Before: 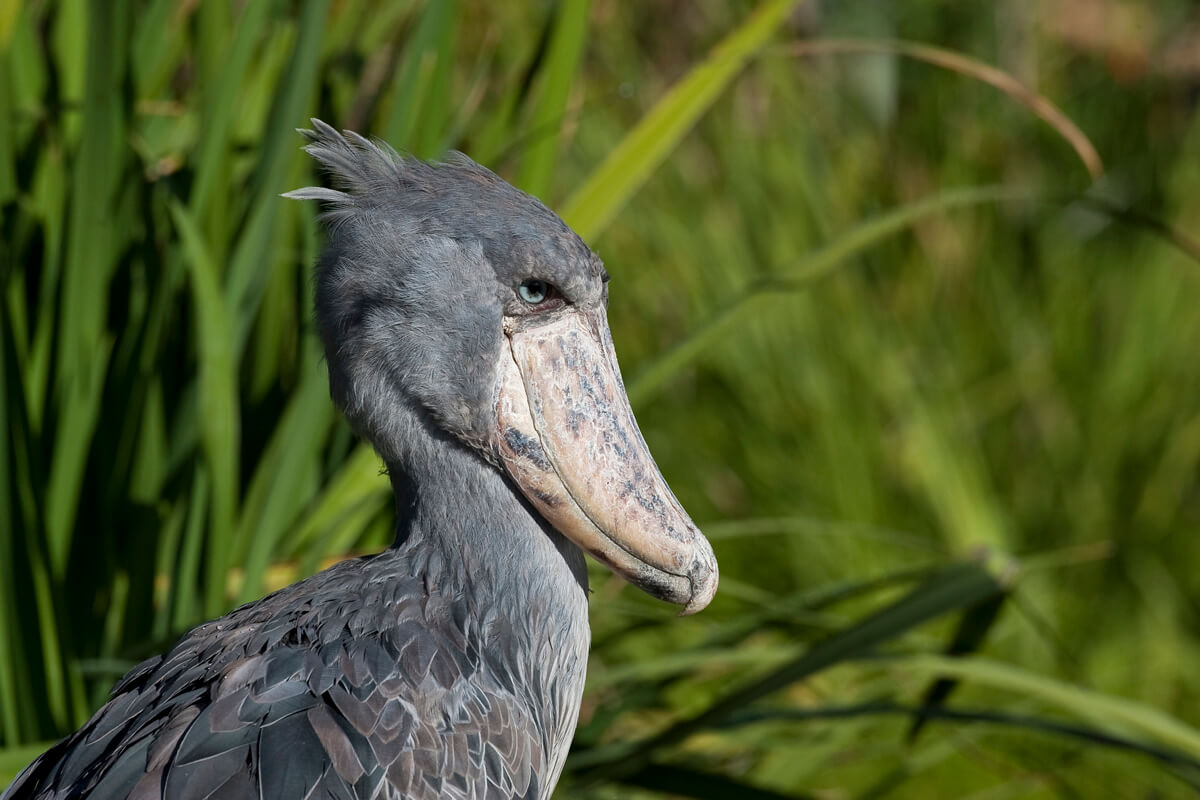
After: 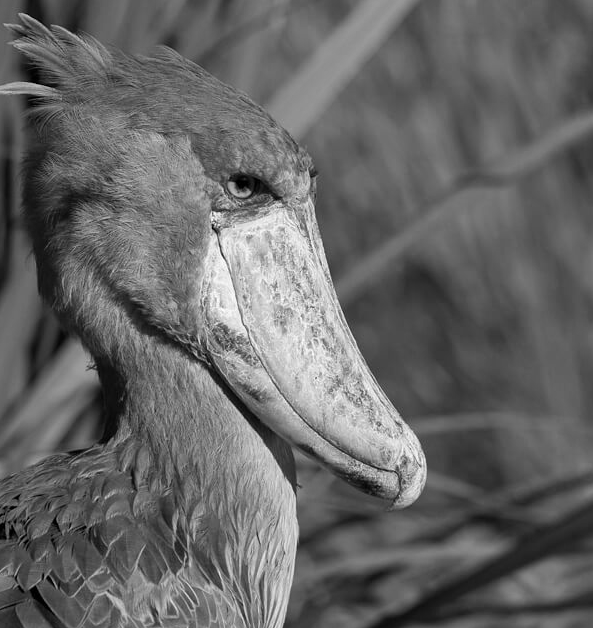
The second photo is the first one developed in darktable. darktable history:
monochrome: on, module defaults
crop and rotate: angle 0.02°, left 24.353%, top 13.219%, right 26.156%, bottom 8.224%
